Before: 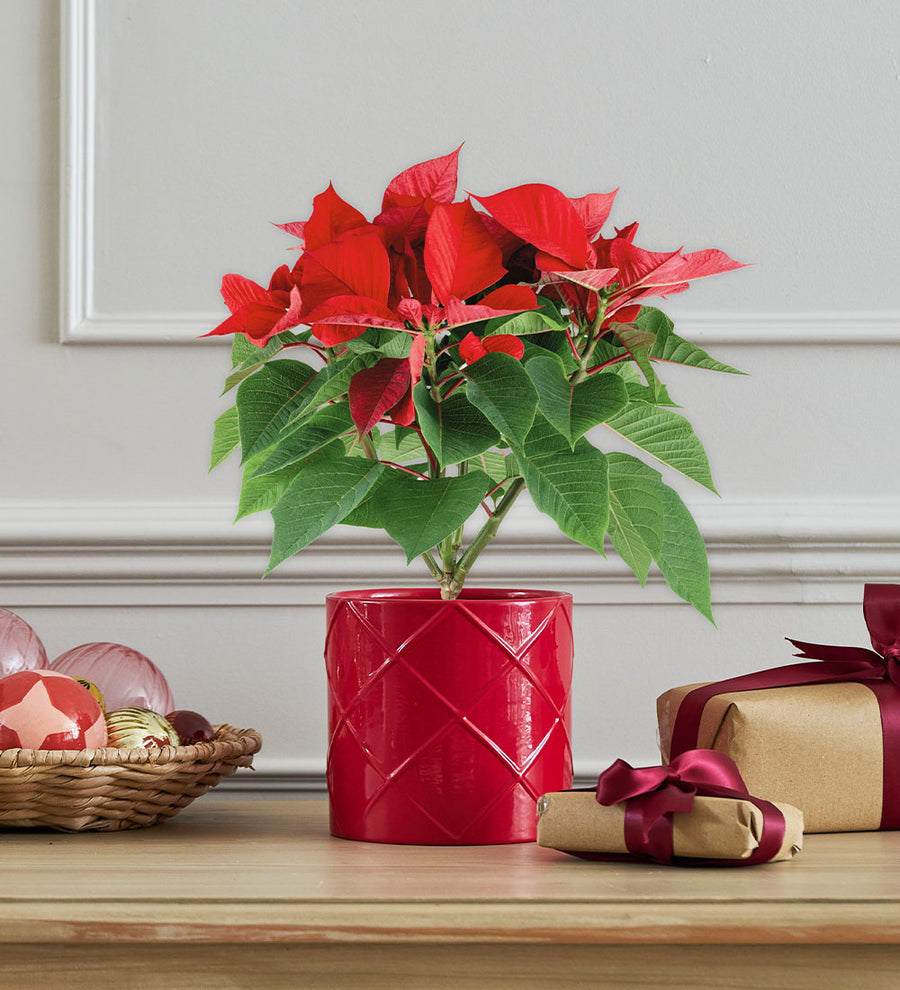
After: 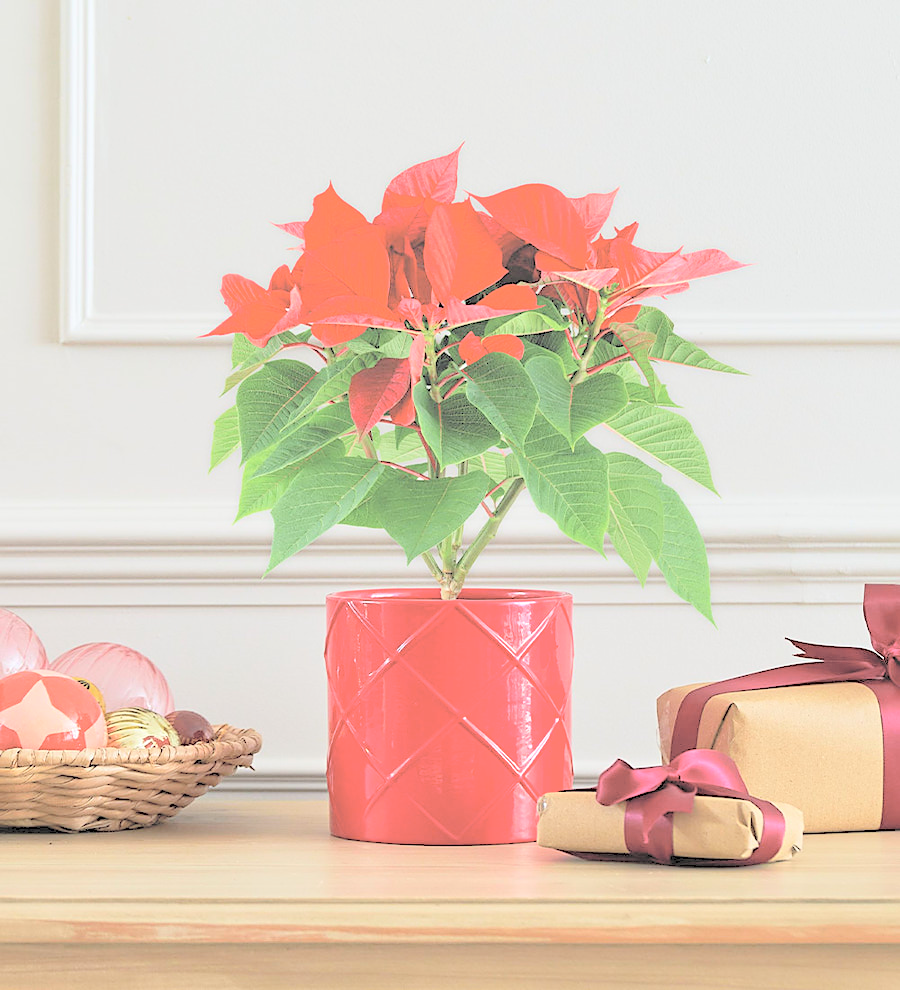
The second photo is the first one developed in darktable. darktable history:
sharpen: radius 1.907, amount 0.39, threshold 1.559
contrast brightness saturation: brightness 0.985
